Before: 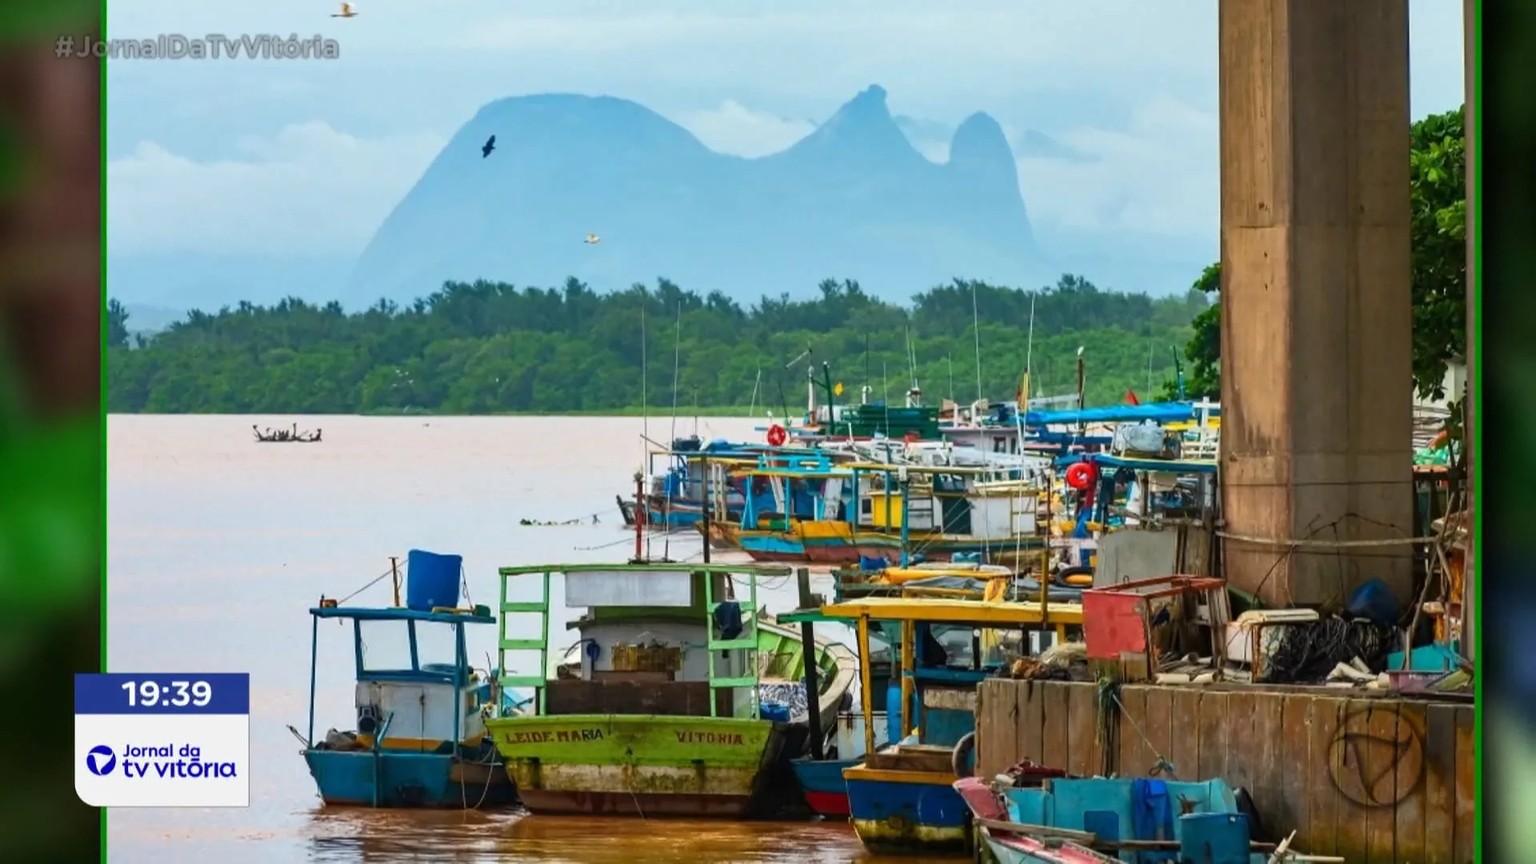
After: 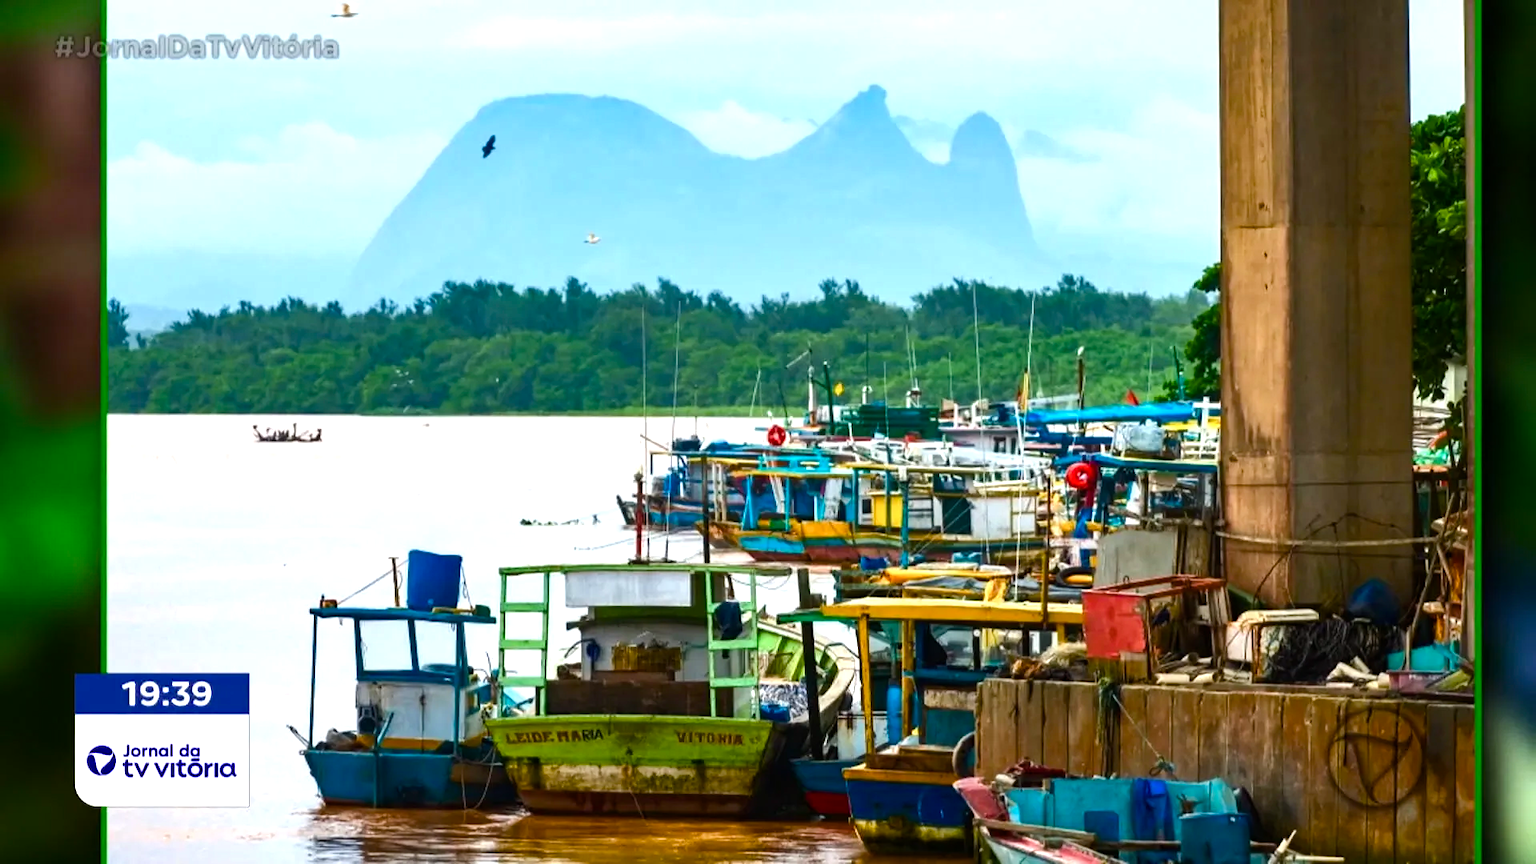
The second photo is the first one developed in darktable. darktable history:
color balance rgb: perceptual saturation grading › global saturation 20%, perceptual saturation grading › highlights -49.07%, perceptual saturation grading › shadows 24.892%, perceptual brilliance grading › highlights 20.32%, perceptual brilliance grading › mid-tones 19.834%, perceptual brilliance grading › shadows -20.774%, global vibrance 30.284%
